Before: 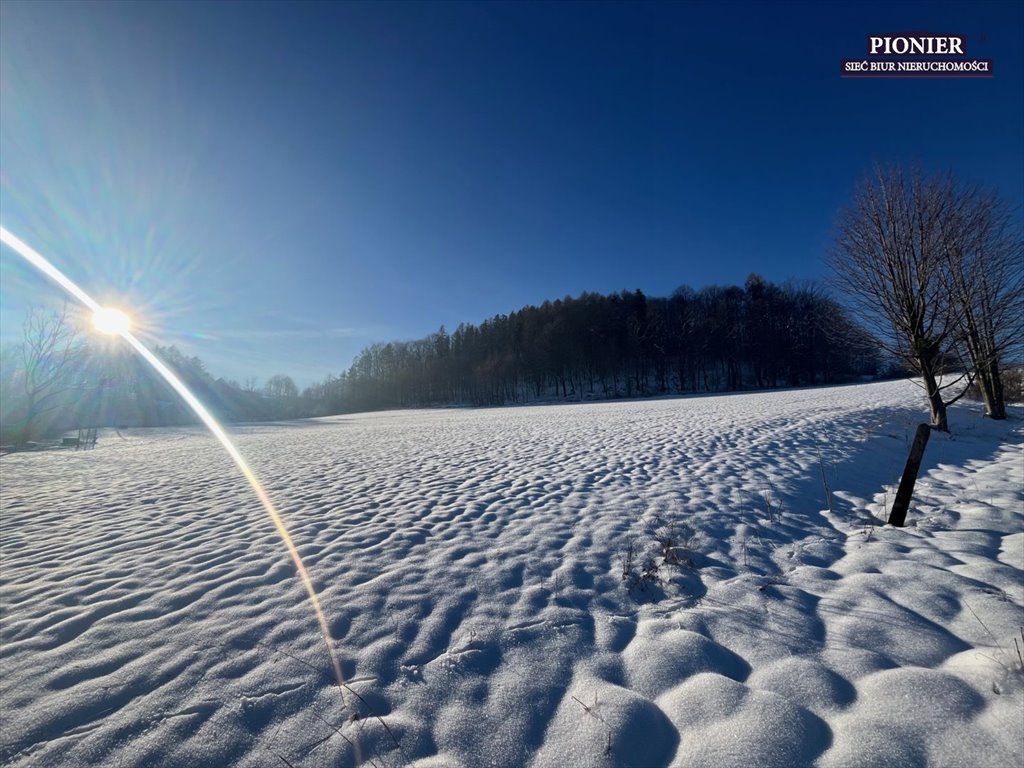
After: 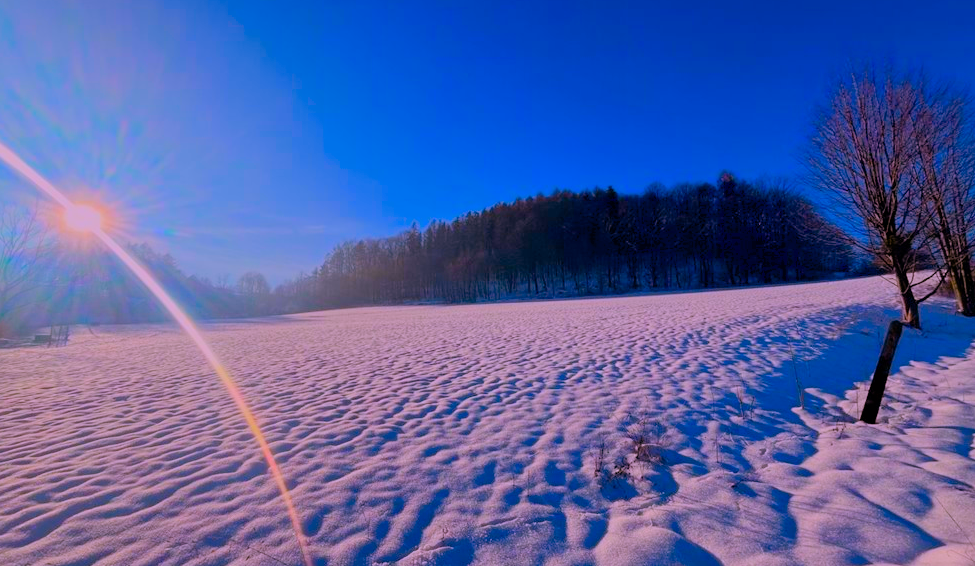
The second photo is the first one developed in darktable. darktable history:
exposure: black level correction 0.001, exposure -0.121 EV, compensate exposure bias true, compensate highlight preservation false
crop and rotate: left 2.799%, top 13.434%, right 1.983%, bottom 12.772%
filmic rgb: black relative exposure -7.96 EV, white relative exposure 4.18 EV, threshold 3.02 EV, hardness 4.04, latitude 50.88%, contrast 1.012, shadows ↔ highlights balance 6.09%, enable highlight reconstruction true
color balance rgb: shadows lift › chroma 2.045%, shadows lift › hue 48.35°, power › chroma 0.662%, power › hue 60°, linear chroma grading › global chroma 15.444%, perceptual saturation grading › global saturation 25.896%, contrast -29.496%
color correction: highlights a* 18.99, highlights b* -12.14, saturation 1.7
